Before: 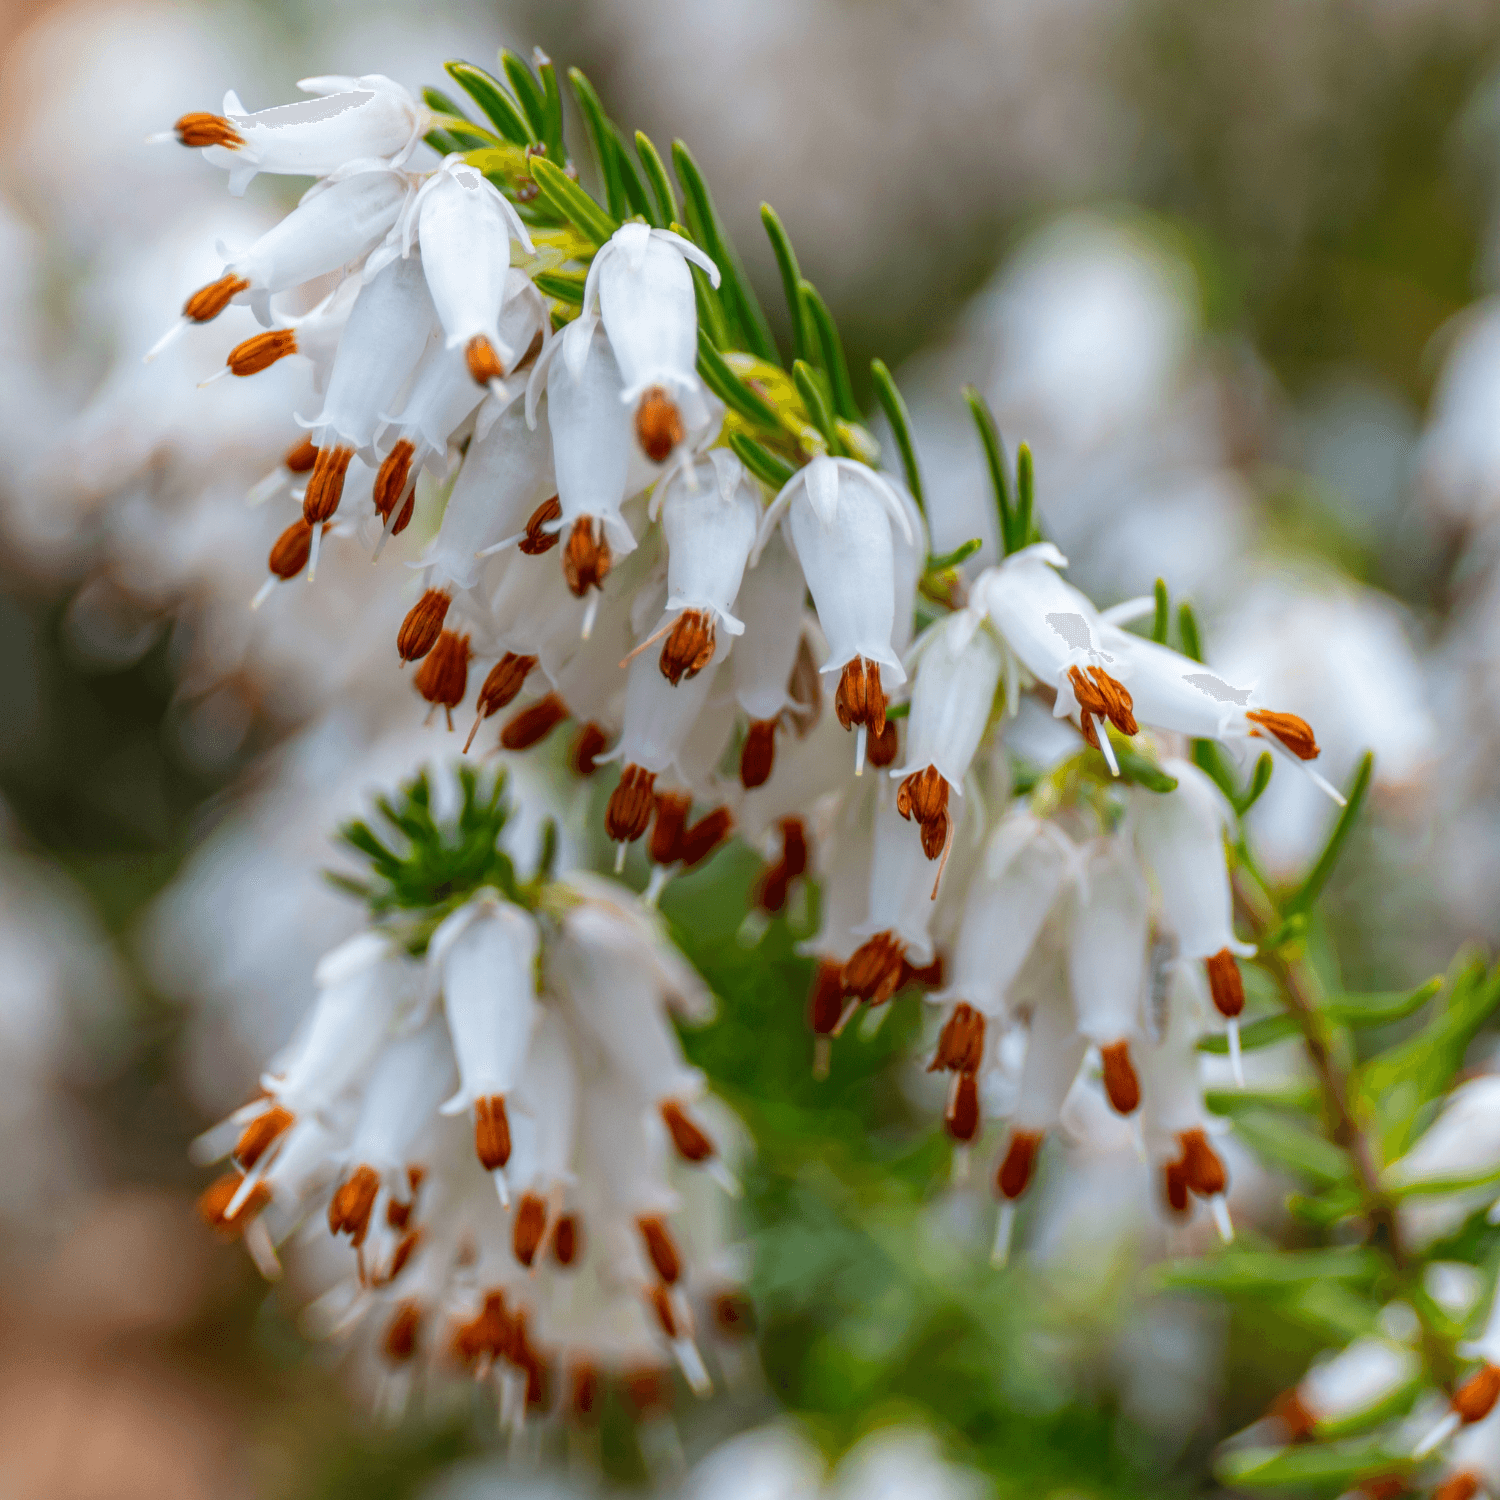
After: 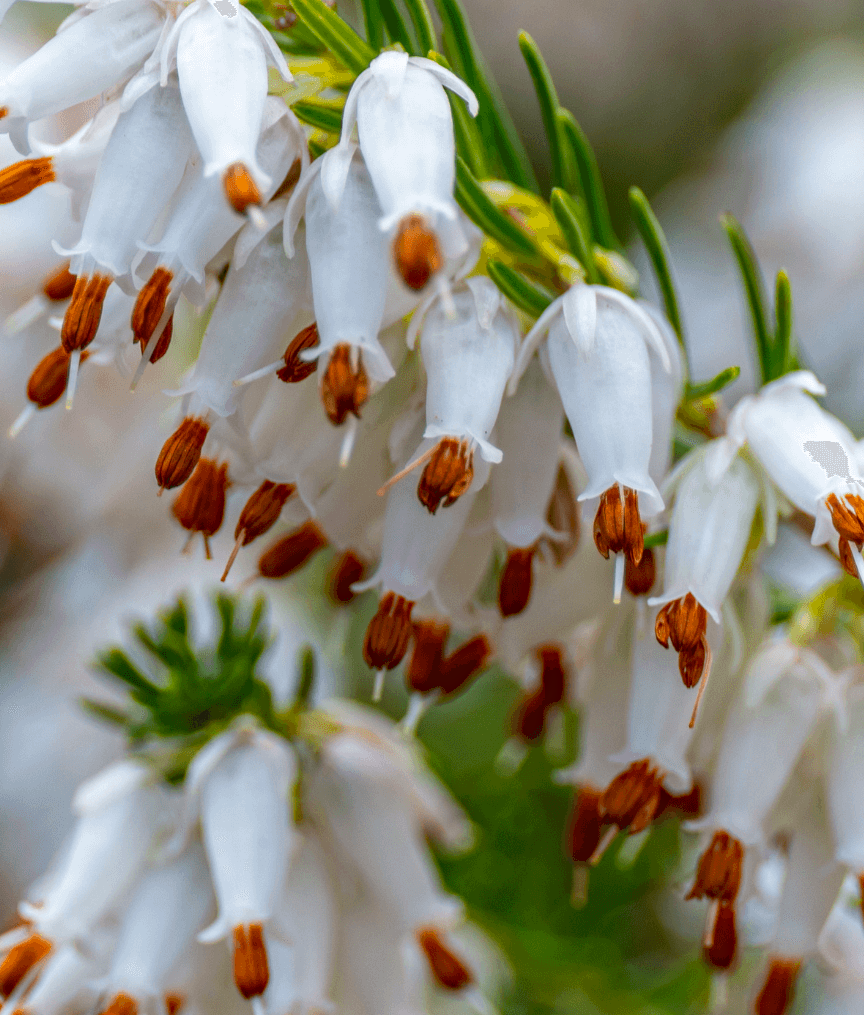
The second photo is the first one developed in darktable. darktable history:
crop: left 16.179%, top 11.515%, right 26.04%, bottom 20.731%
haze removal: compatibility mode true, adaptive false
